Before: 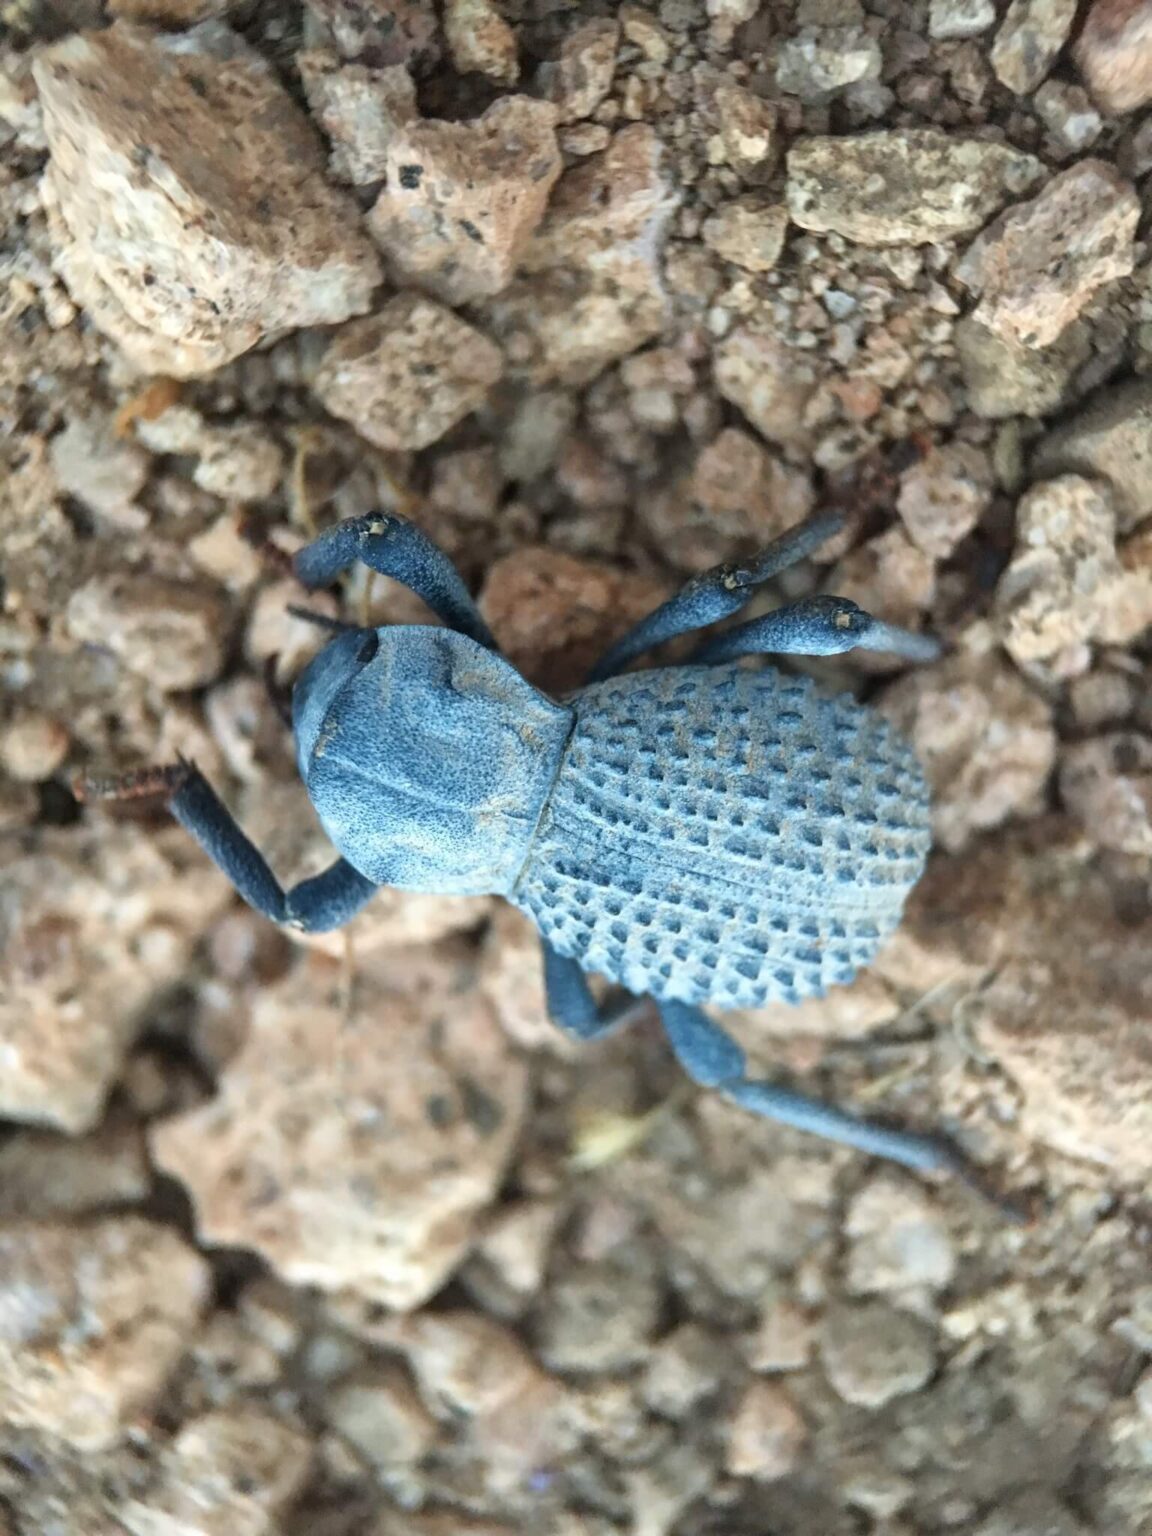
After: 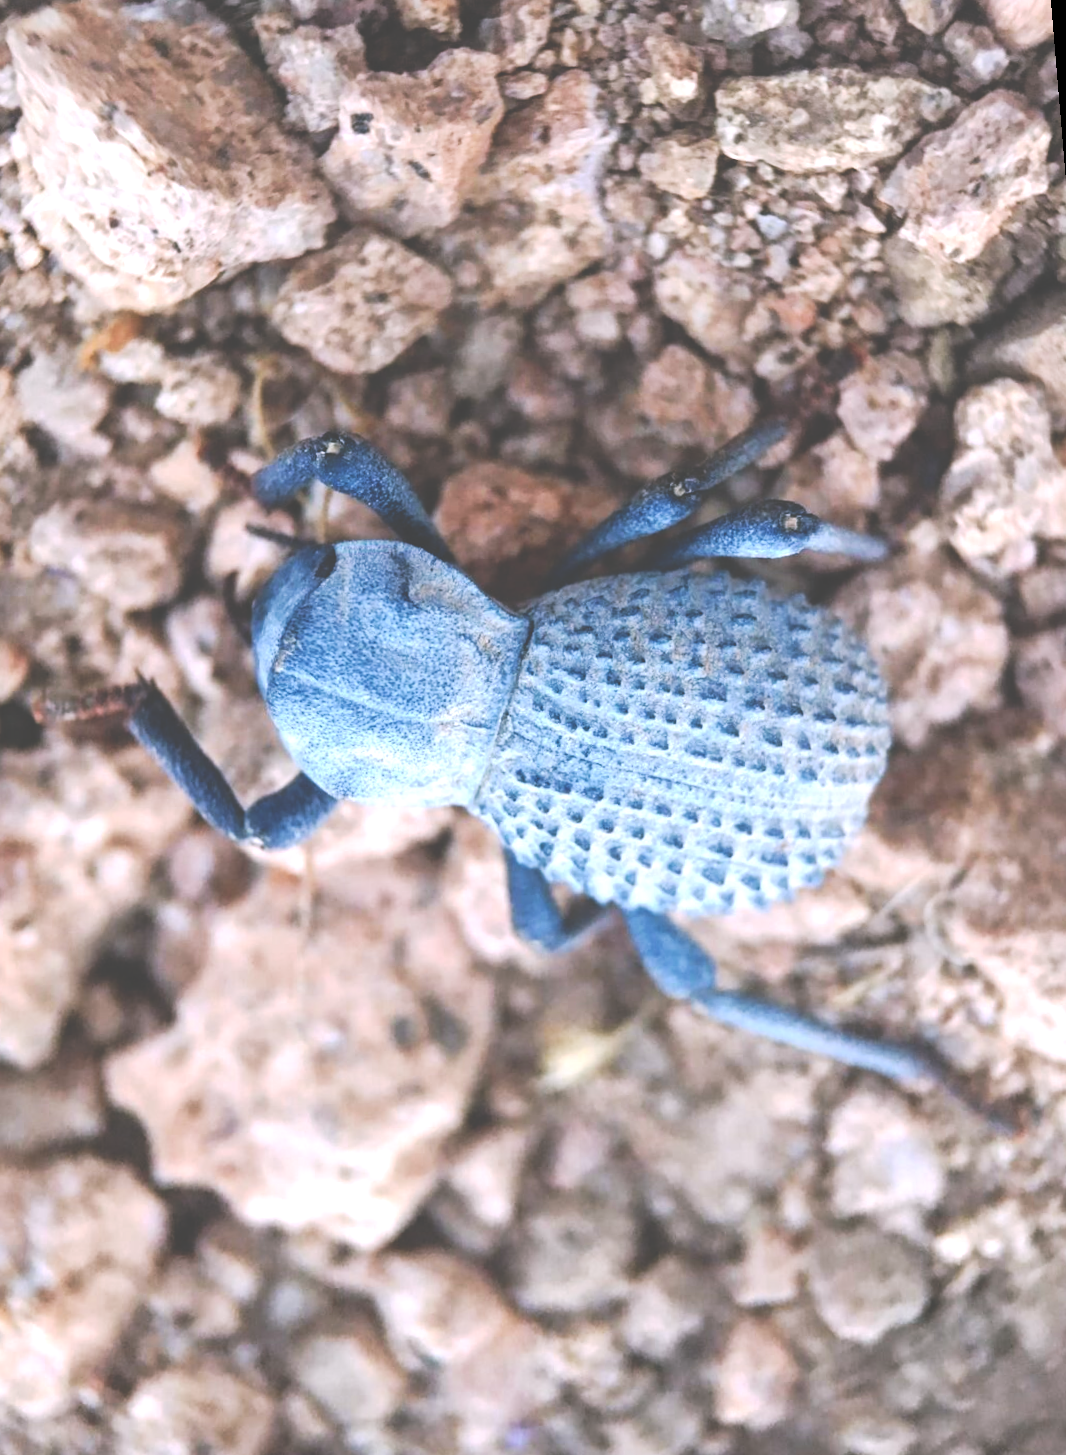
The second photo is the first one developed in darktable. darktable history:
exposure: exposure 0.3 EV, compensate highlight preservation false
rotate and perspective: rotation -1.68°, lens shift (vertical) -0.146, crop left 0.049, crop right 0.912, crop top 0.032, crop bottom 0.96
white balance: red 1.066, blue 1.119
tone curve: curves: ch0 [(0, 0) (0.003, 0.273) (0.011, 0.276) (0.025, 0.276) (0.044, 0.28) (0.069, 0.283) (0.1, 0.288) (0.136, 0.293) (0.177, 0.302) (0.224, 0.321) (0.277, 0.349) (0.335, 0.393) (0.399, 0.448) (0.468, 0.51) (0.543, 0.589) (0.623, 0.677) (0.709, 0.761) (0.801, 0.839) (0.898, 0.909) (1, 1)], preserve colors none
